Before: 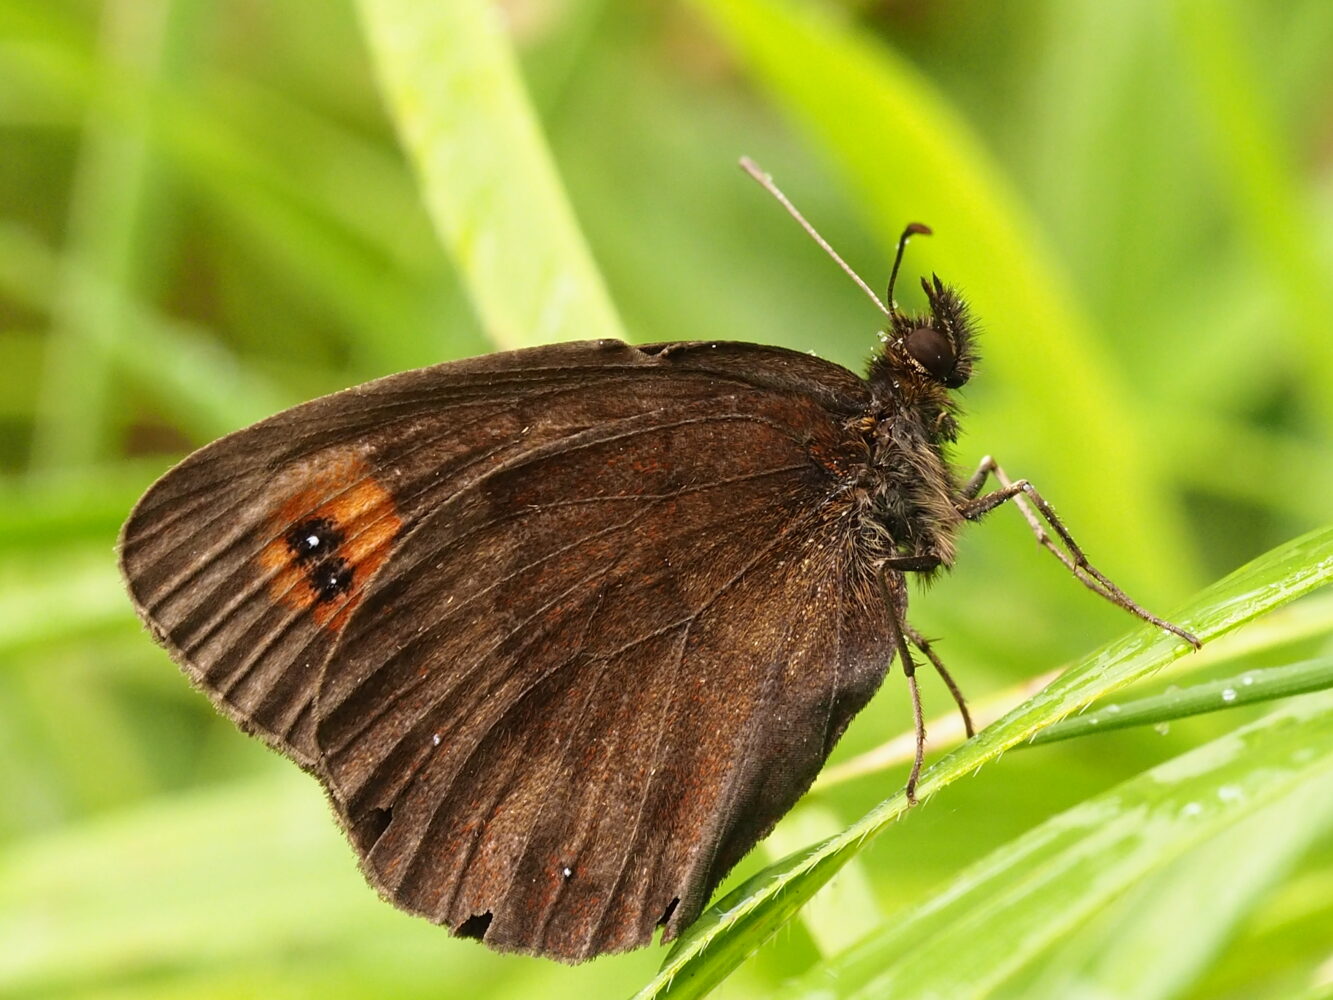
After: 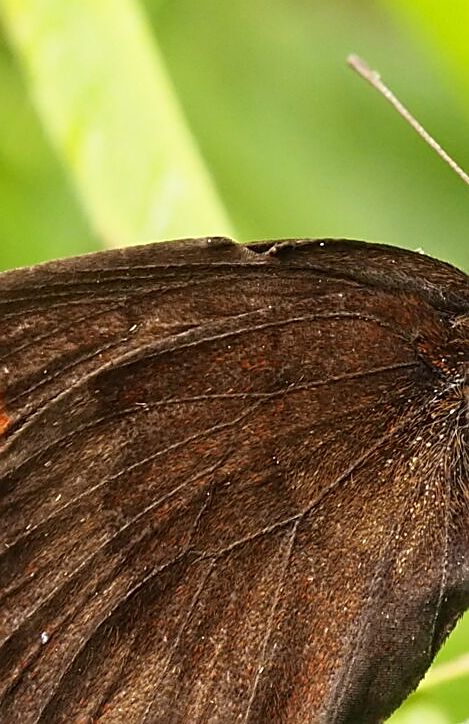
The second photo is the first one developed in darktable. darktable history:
crop and rotate: left 29.476%, top 10.214%, right 35.32%, bottom 17.333%
sharpen: amount 0.55
